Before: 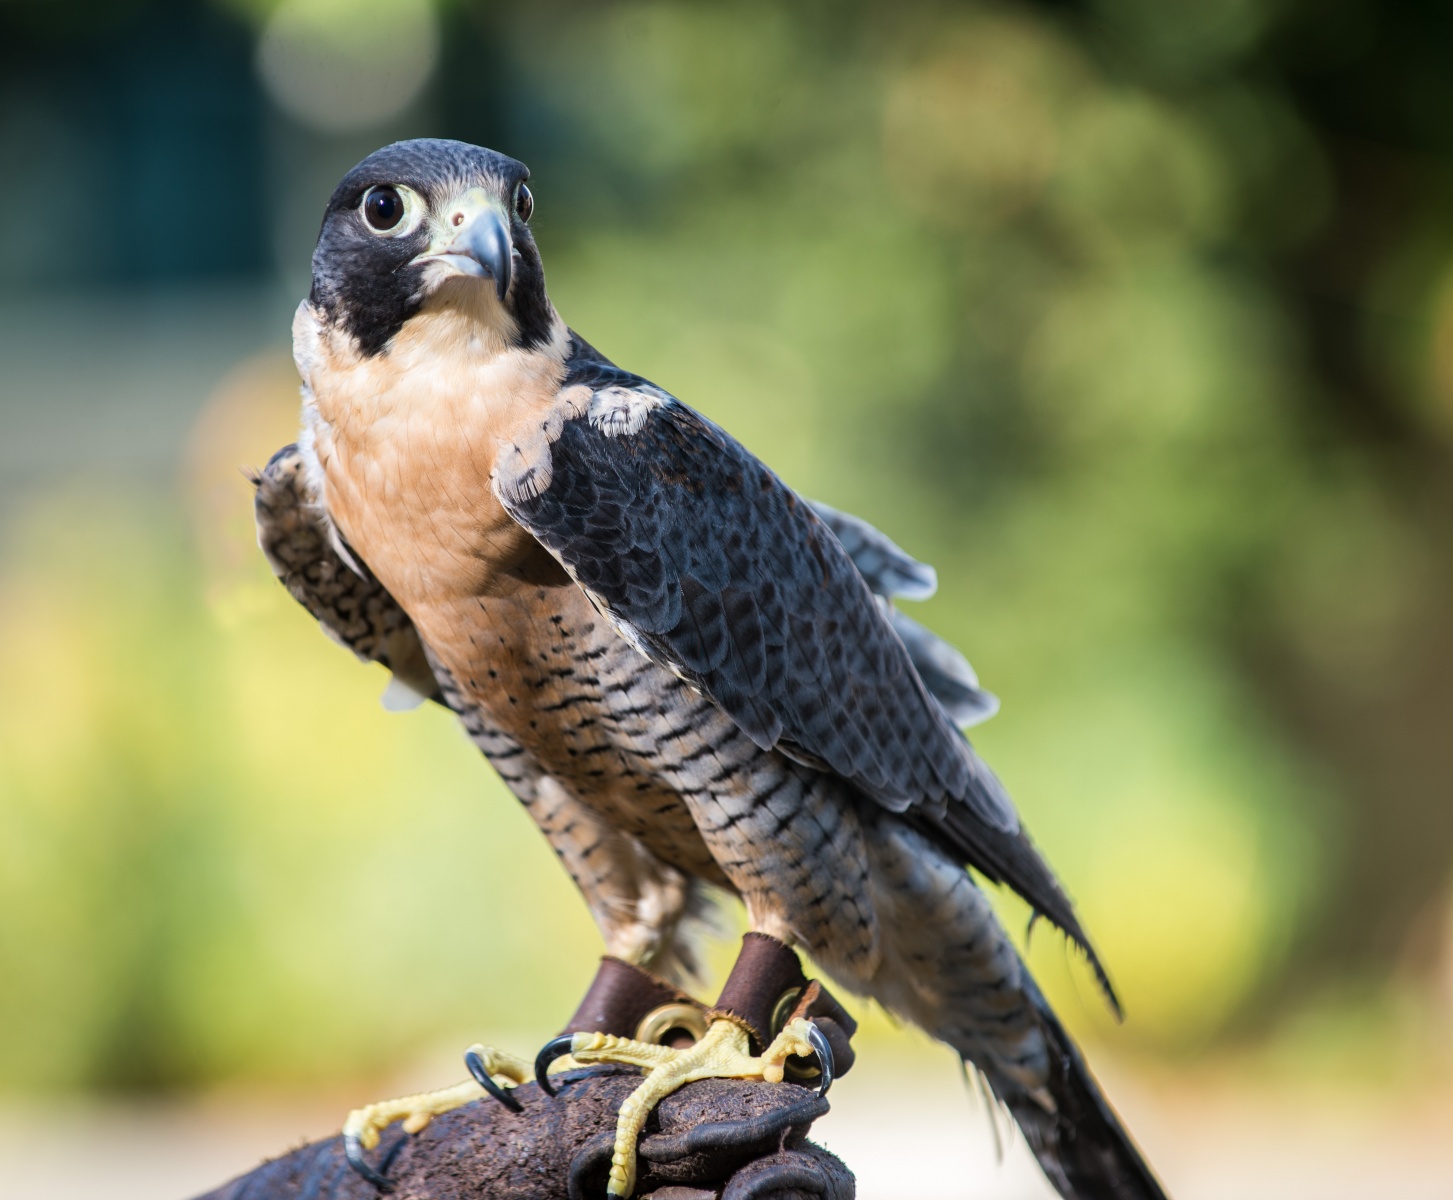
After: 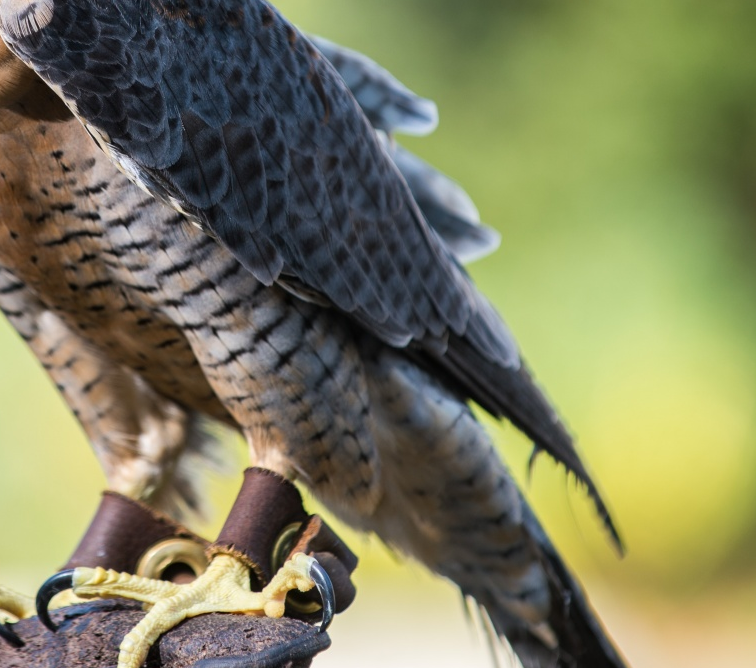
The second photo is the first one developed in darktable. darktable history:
crop: left 34.383%, top 38.799%, right 13.532%, bottom 5.485%
